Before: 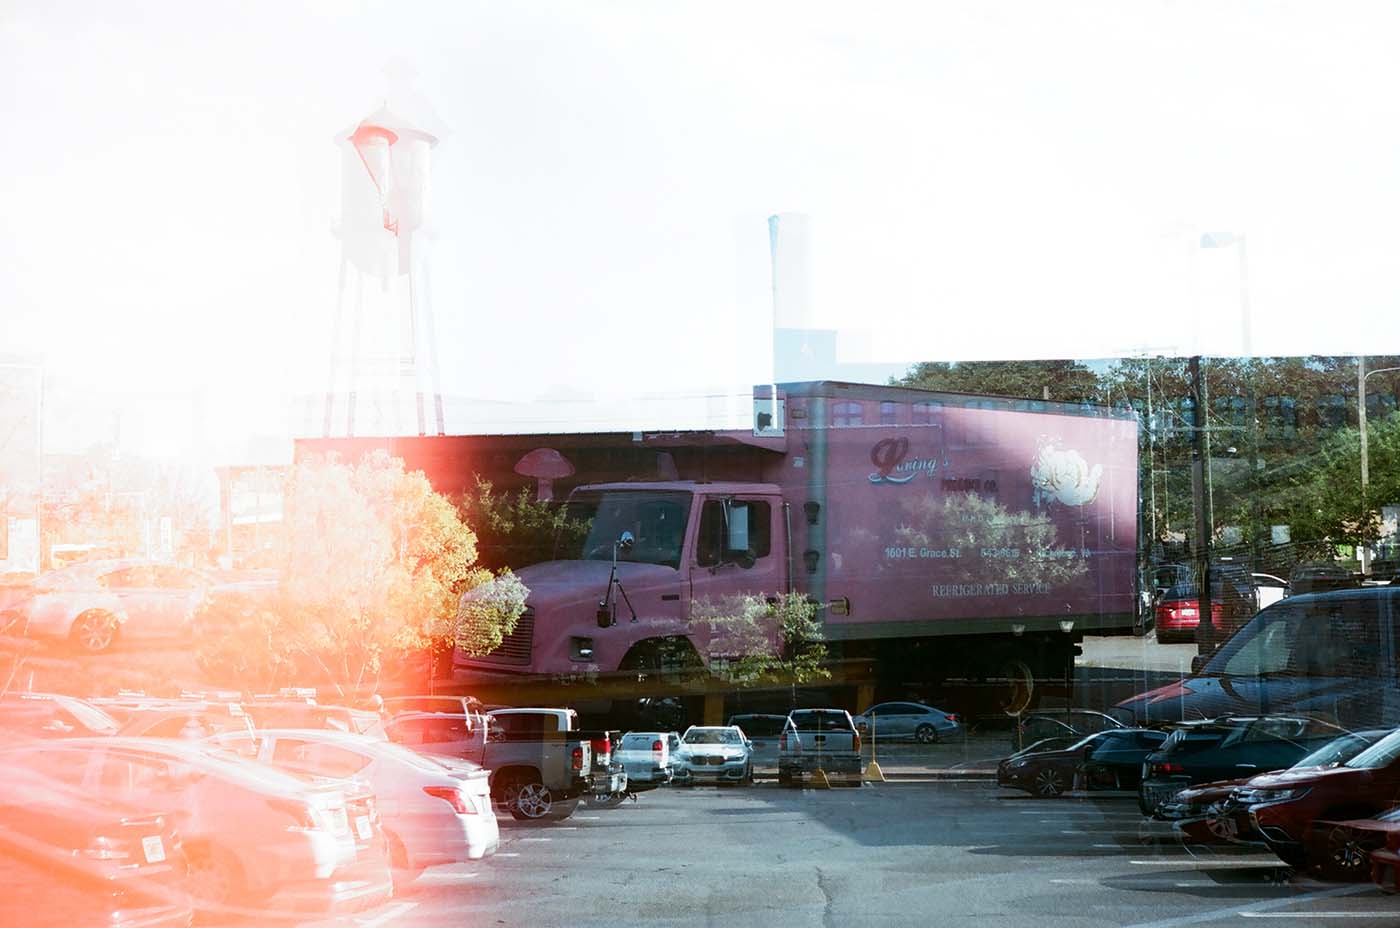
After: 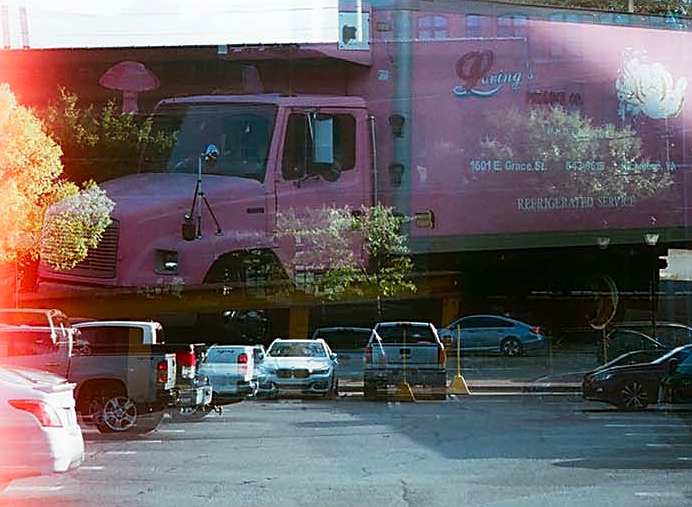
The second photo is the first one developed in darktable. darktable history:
contrast equalizer: y [[0.5, 0.496, 0.435, 0.435, 0.496, 0.5], [0.5 ×6], [0.5 ×6], [0 ×6], [0 ×6]]
crop: left 29.672%, top 41.786%, right 20.851%, bottom 3.487%
sharpen: on, module defaults
color contrast: green-magenta contrast 1.2, blue-yellow contrast 1.2
